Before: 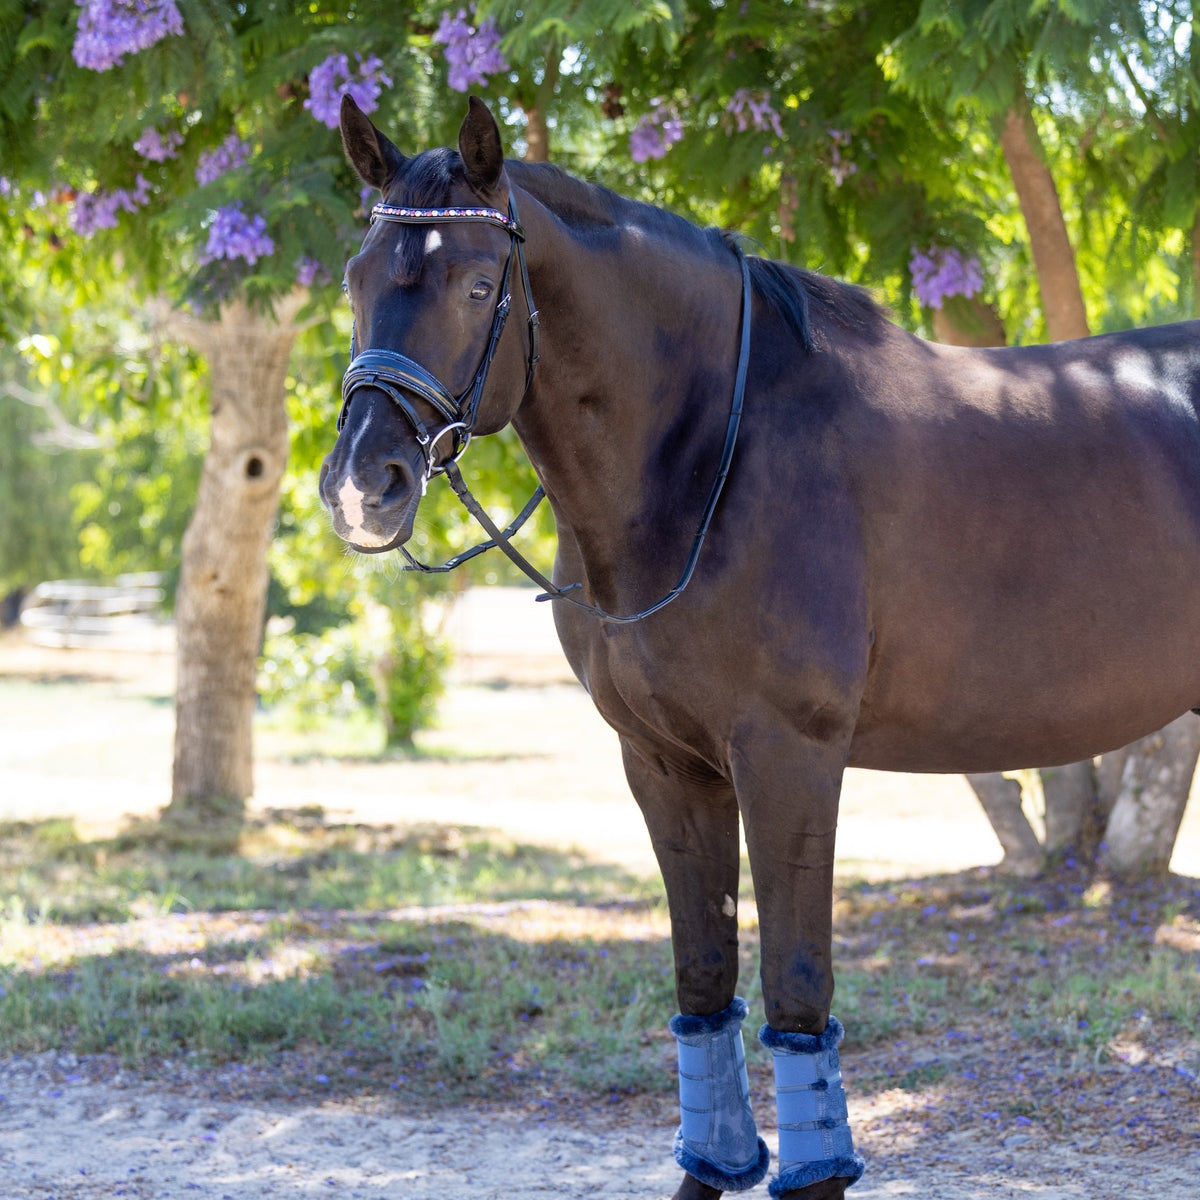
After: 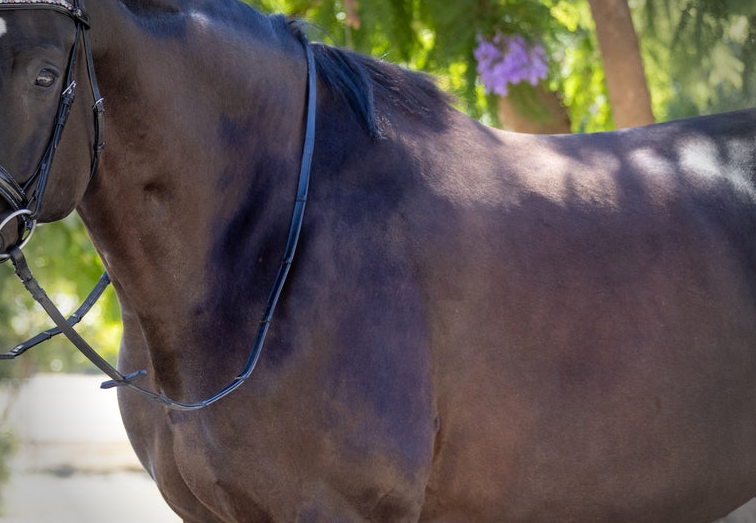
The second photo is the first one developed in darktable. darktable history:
vignetting: fall-off start 77.42%, fall-off radius 27.67%, width/height ratio 0.972, unbound false
crop: left 36.302%, top 17.788%, right 0.698%, bottom 38.572%
exposure: exposure 0.132 EV, compensate exposure bias true, compensate highlight preservation false
